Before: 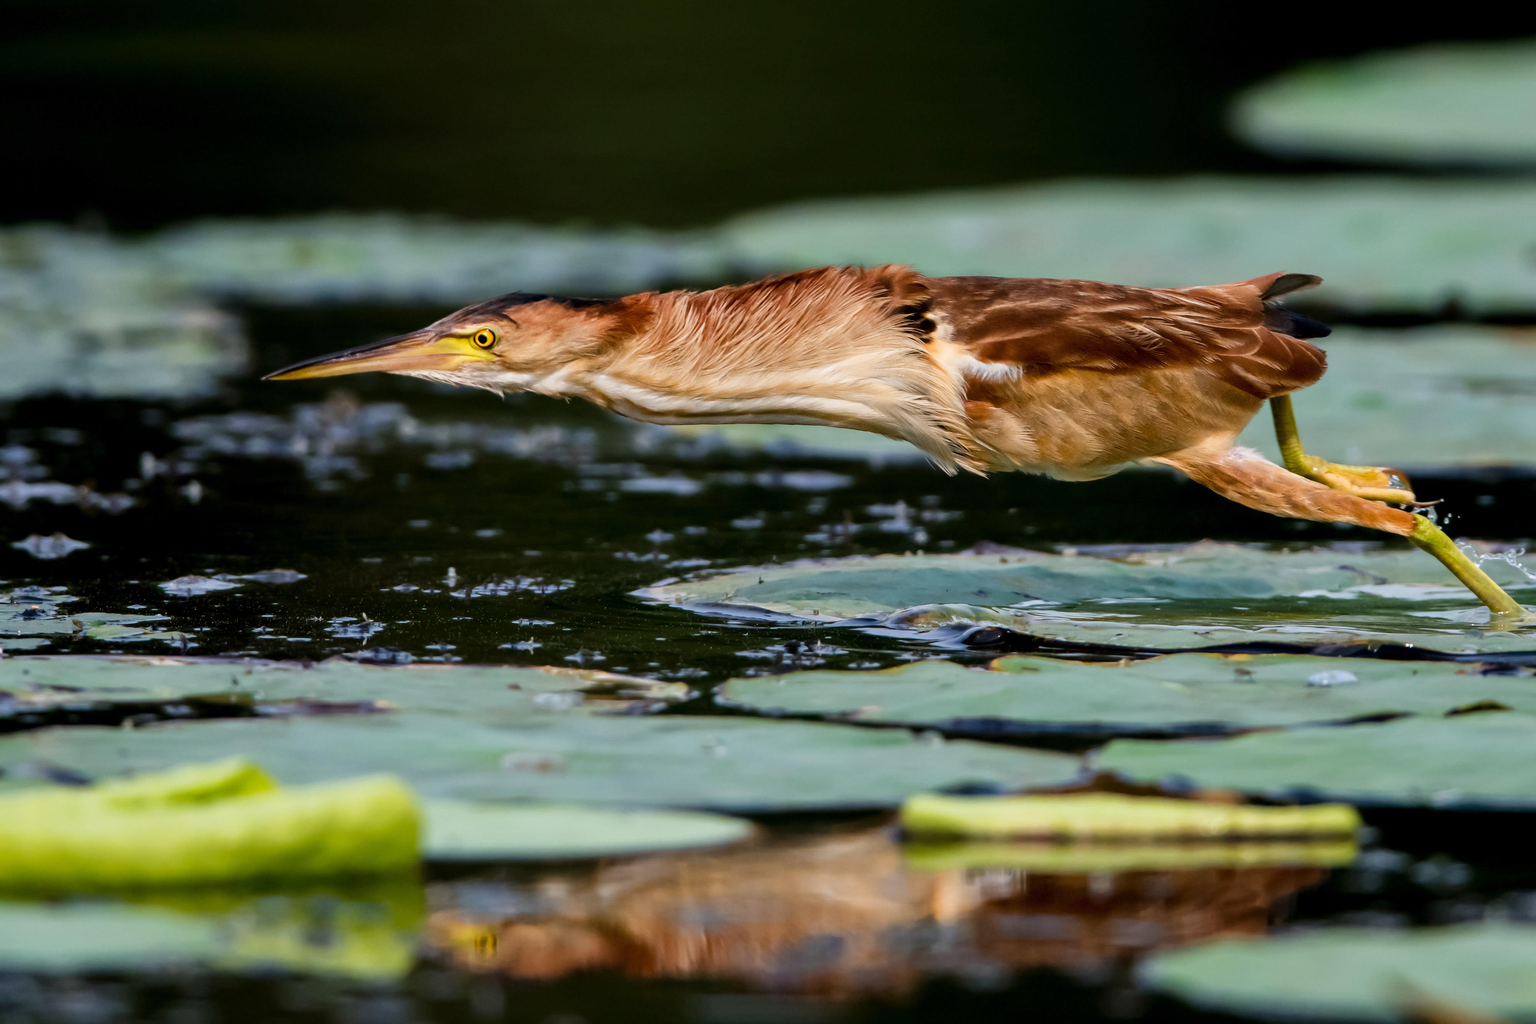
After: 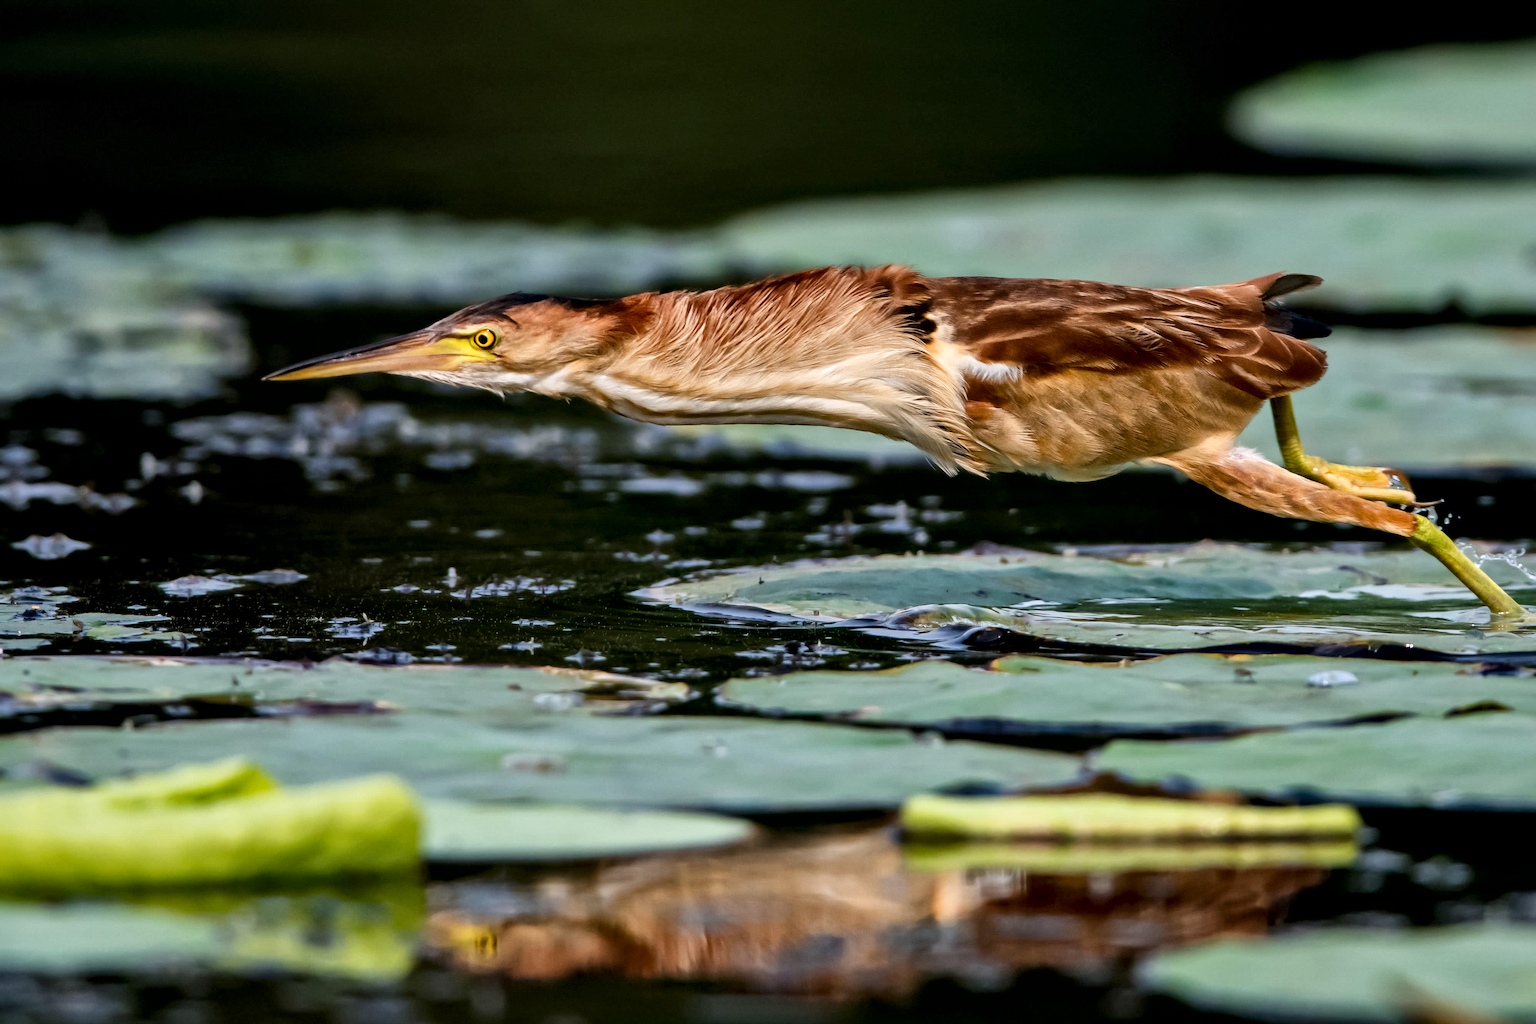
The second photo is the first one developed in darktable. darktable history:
local contrast: mode bilateral grid, contrast 25, coarseness 48, detail 151%, midtone range 0.2
